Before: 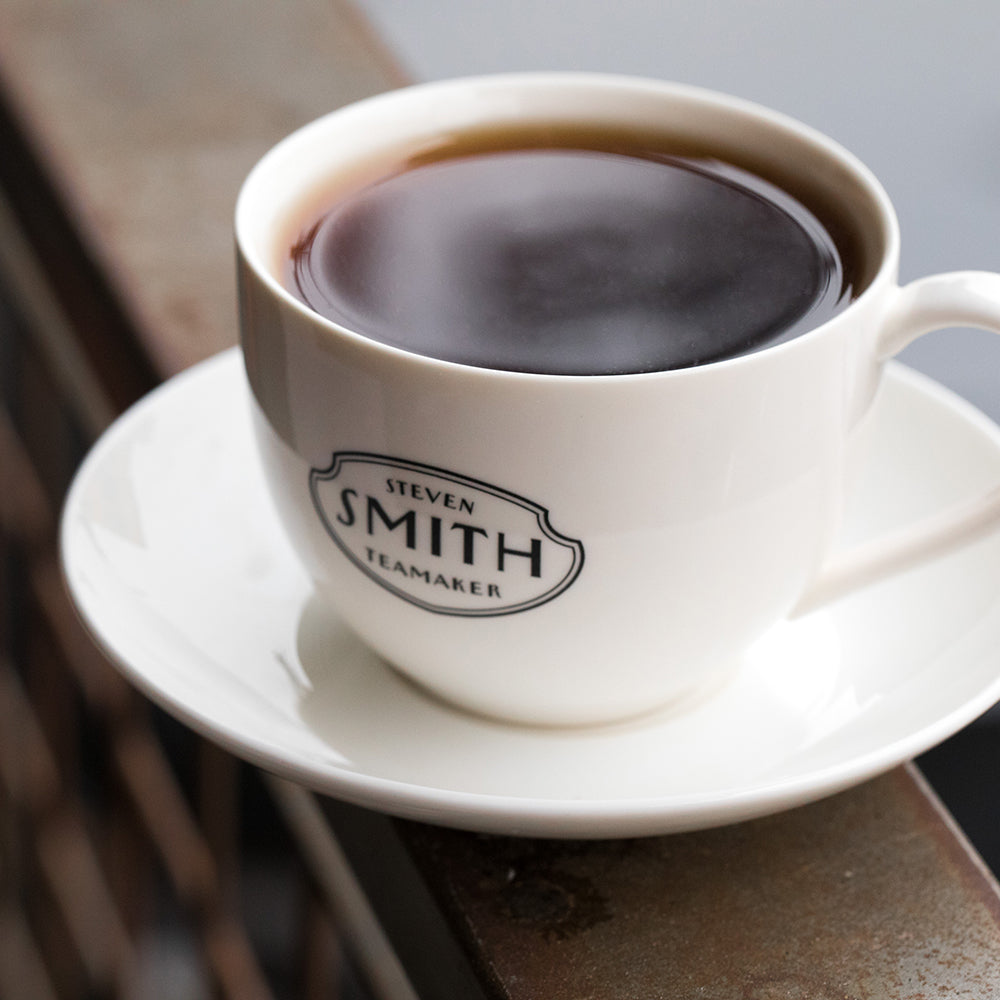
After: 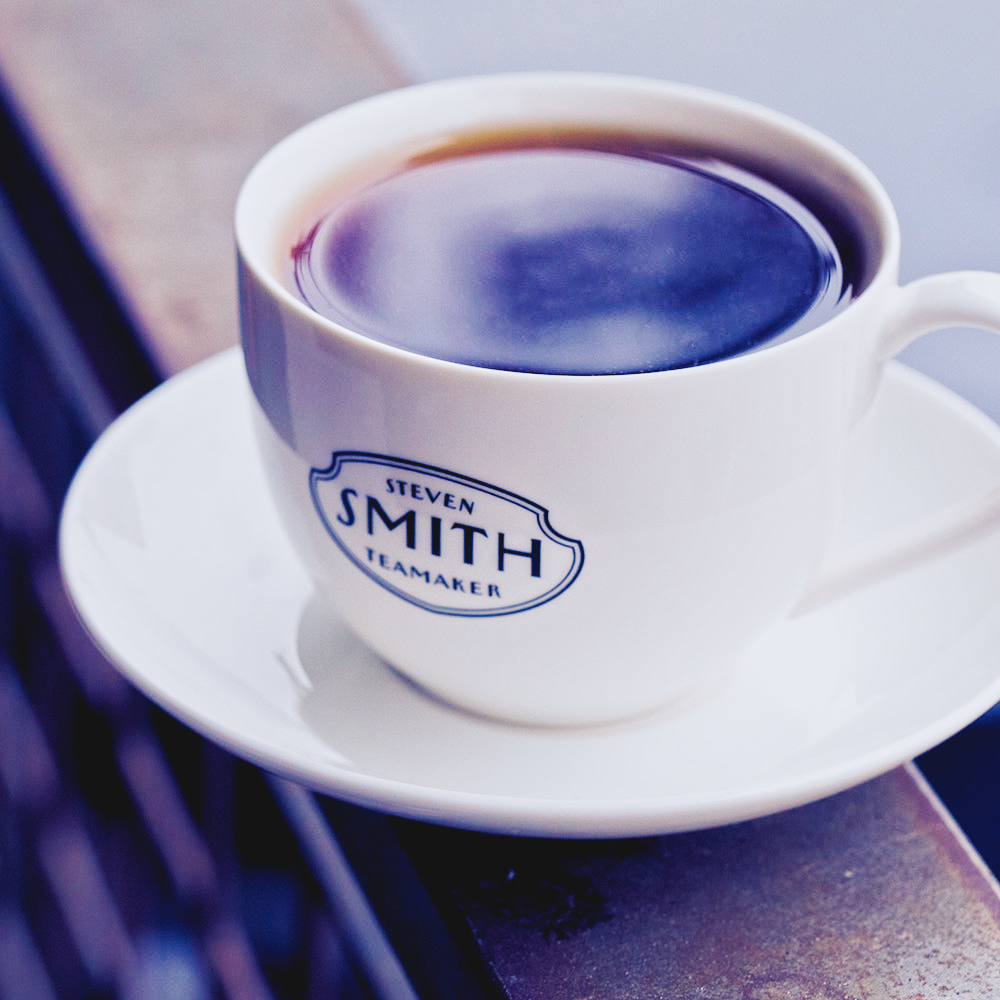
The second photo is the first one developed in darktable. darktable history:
color balance rgb: shadows lift › luminance -41.13%, shadows lift › chroma 14.13%, shadows lift › hue 260°, power › luminance -3.76%, power › chroma 0.56%, power › hue 40.37°, highlights gain › luminance 16.81%, highlights gain › chroma 2.94%, highlights gain › hue 260°, global offset › luminance -0.29%, global offset › chroma 0.31%, global offset › hue 260°, perceptual saturation grading › global saturation 20%, perceptual saturation grading › highlights -13.92%, perceptual saturation grading › shadows 50%
base curve: curves: ch0 [(0, 0.007) (0.028, 0.063) (0.121, 0.311) (0.46, 0.743) (0.859, 0.957) (1, 1)], preserve colors none
tone equalizer: -8 EV -0.002 EV, -7 EV 0.005 EV, -6 EV -0.008 EV, -5 EV 0.007 EV, -4 EV -0.042 EV, -3 EV -0.233 EV, -2 EV -0.662 EV, -1 EV -0.983 EV, +0 EV -0.969 EV, smoothing diameter 2%, edges refinement/feathering 20, mask exposure compensation -1.57 EV, filter diffusion 5
